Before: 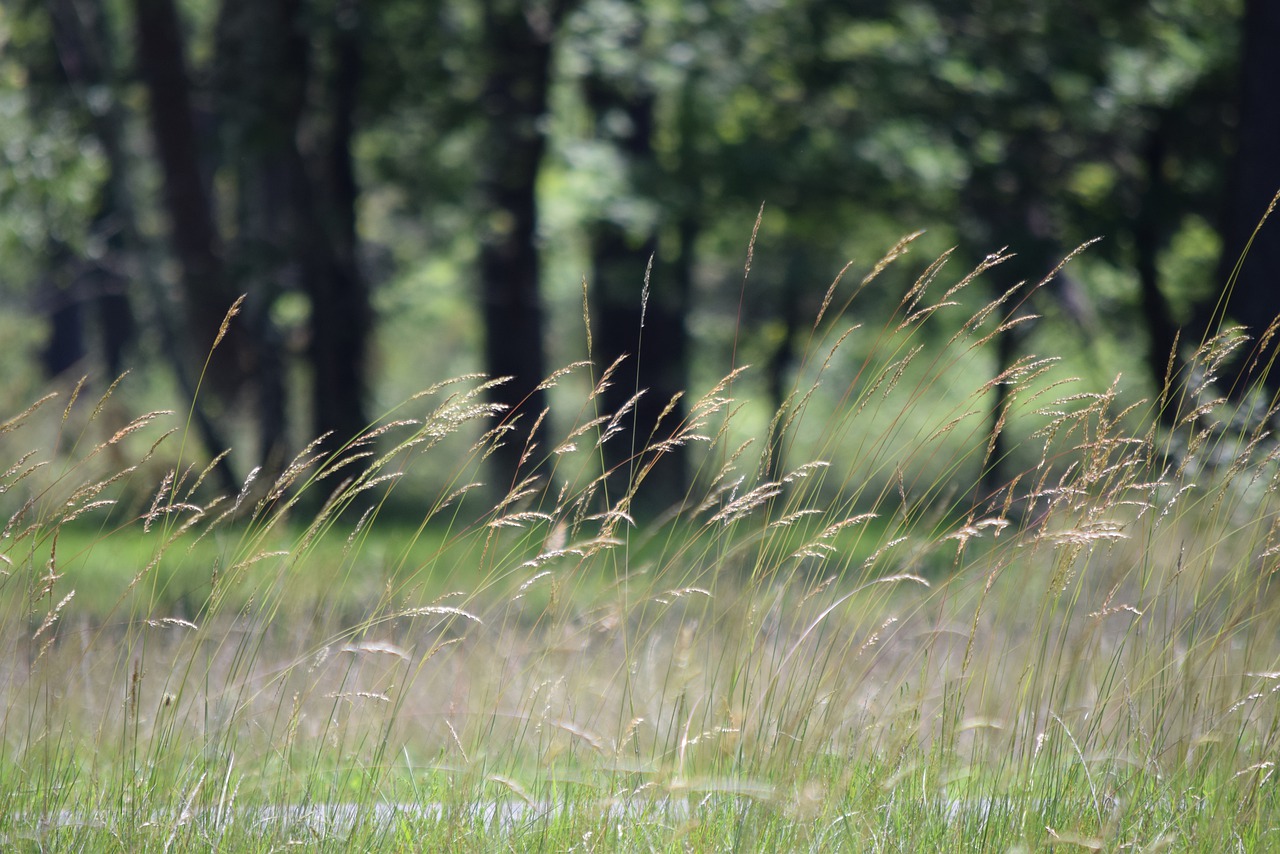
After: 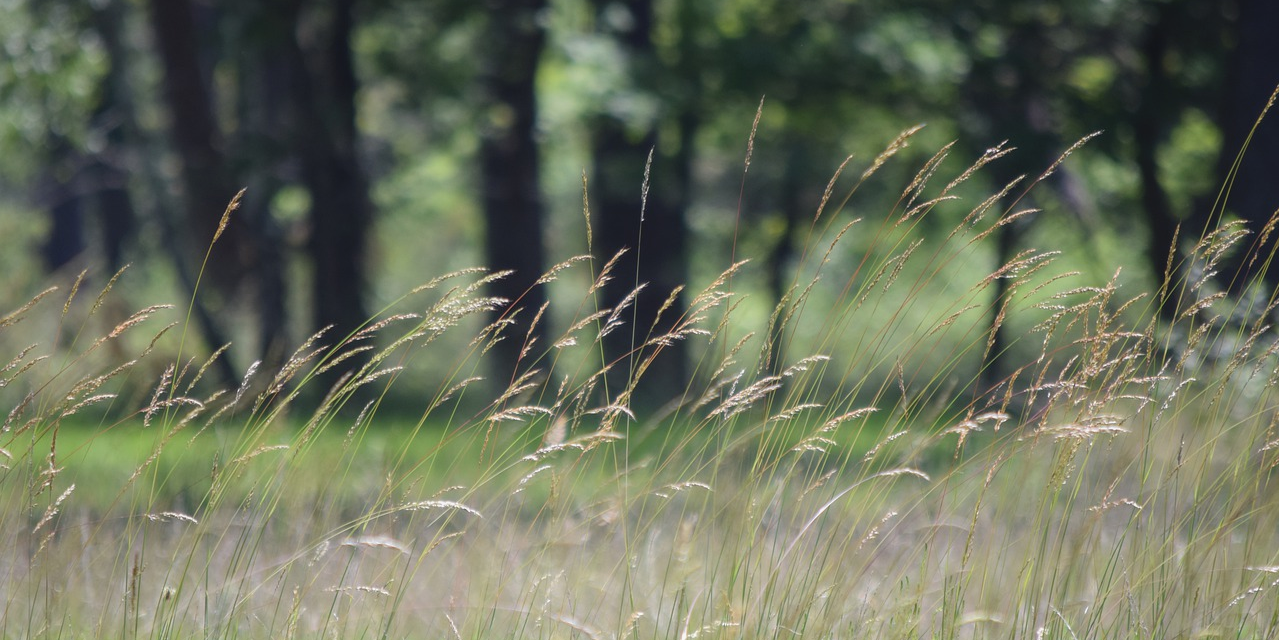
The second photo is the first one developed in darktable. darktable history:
crop and rotate: top 12.5%, bottom 12.5%
local contrast: highlights 48%, shadows 0%, detail 100%
